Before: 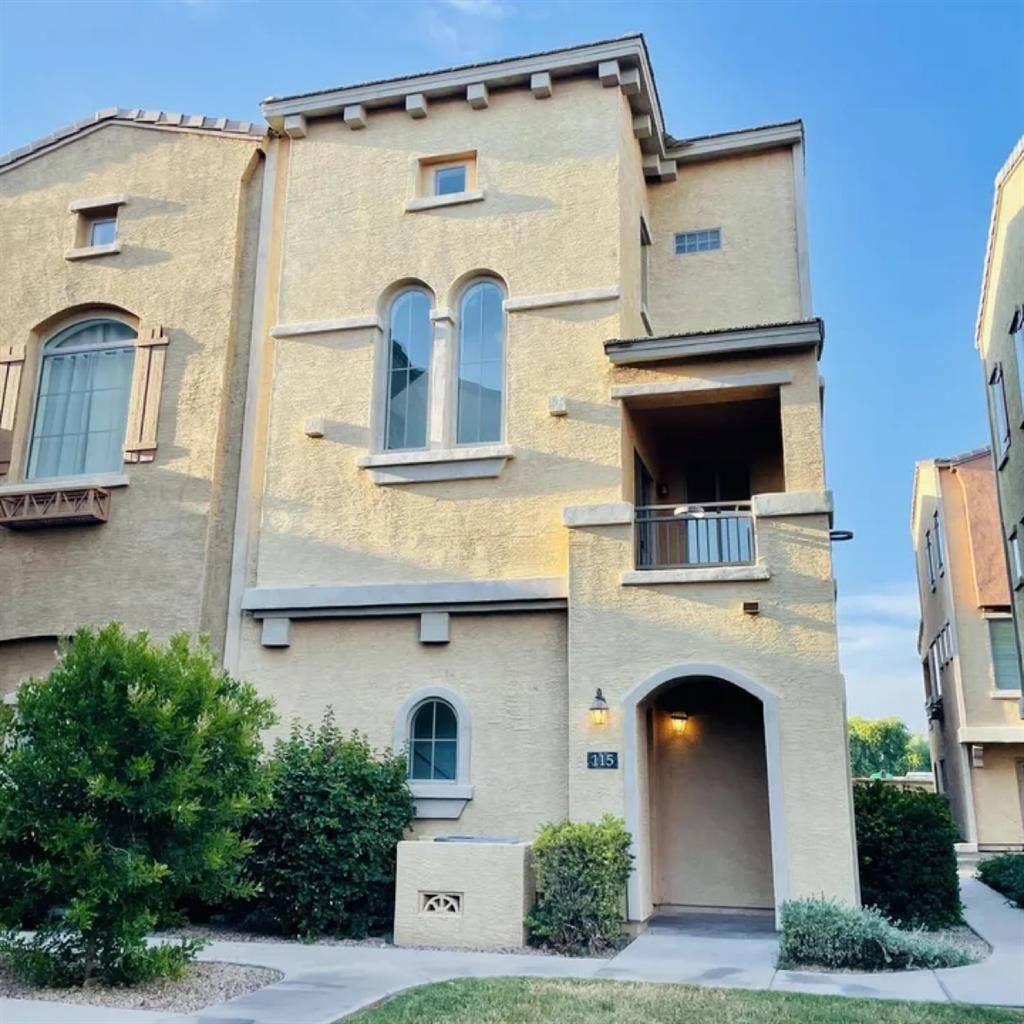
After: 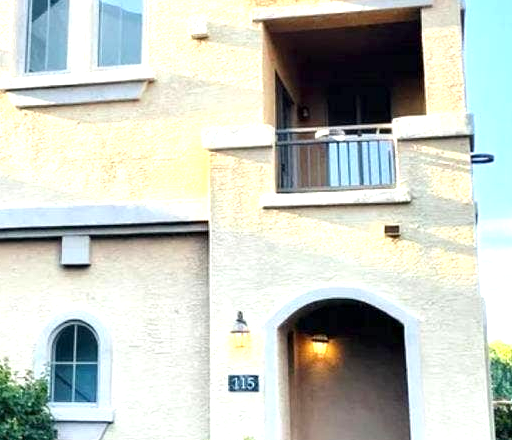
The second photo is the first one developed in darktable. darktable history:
crop: left 35.066%, top 36.879%, right 14.921%, bottom 20.066%
exposure: black level correction 0.001, exposure 0.963 EV, compensate exposure bias true, compensate highlight preservation false
